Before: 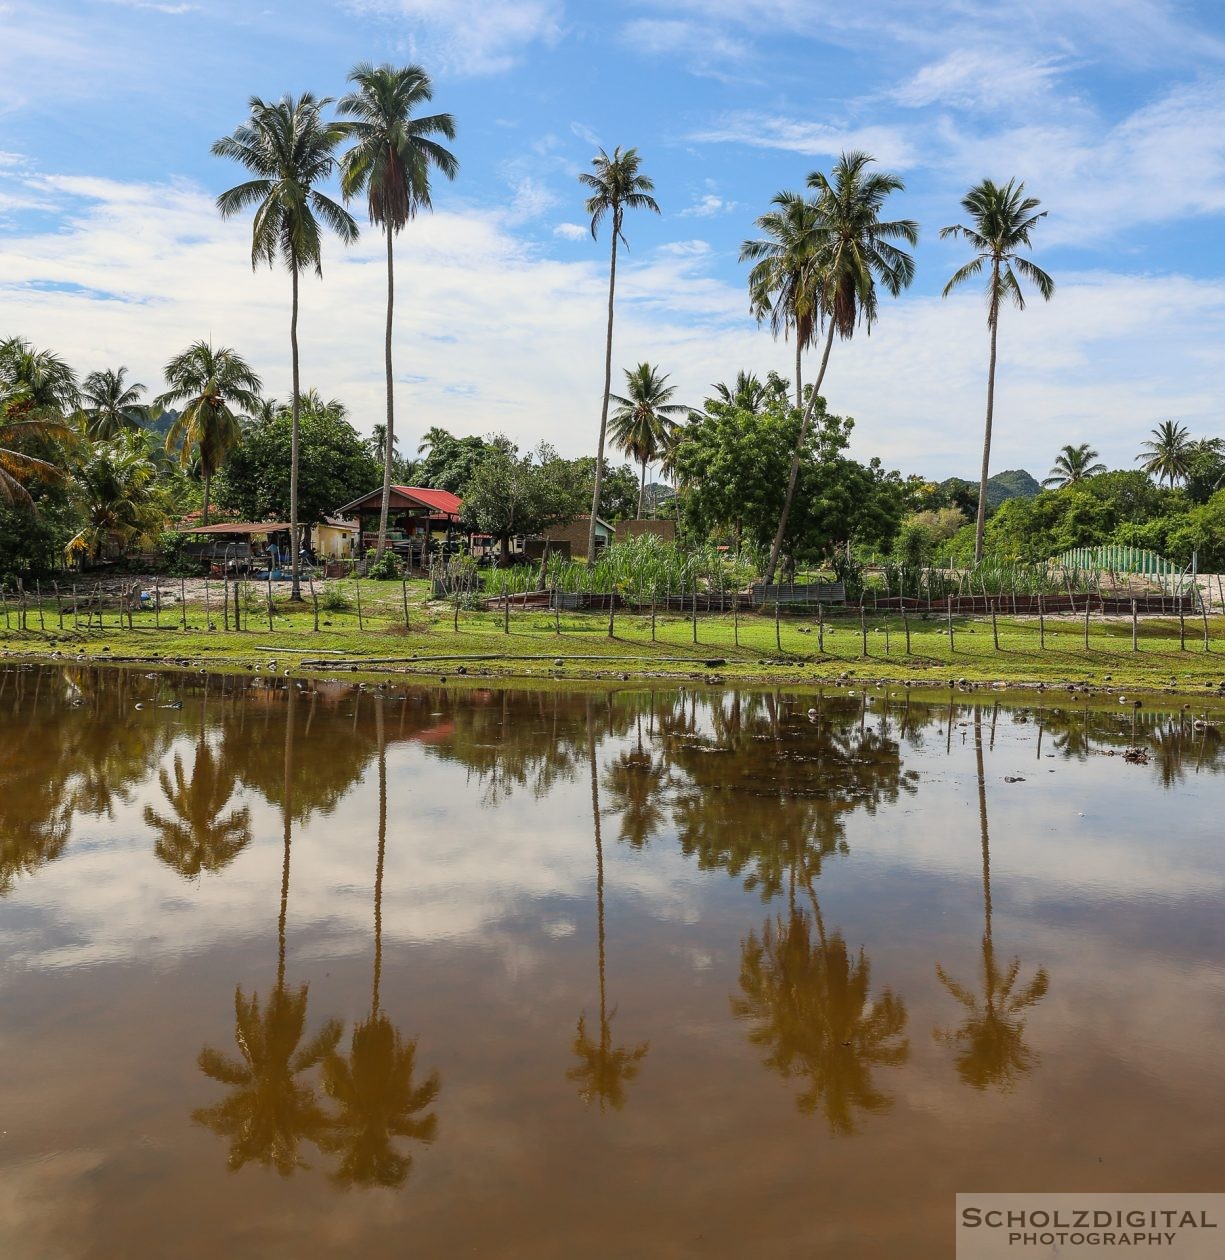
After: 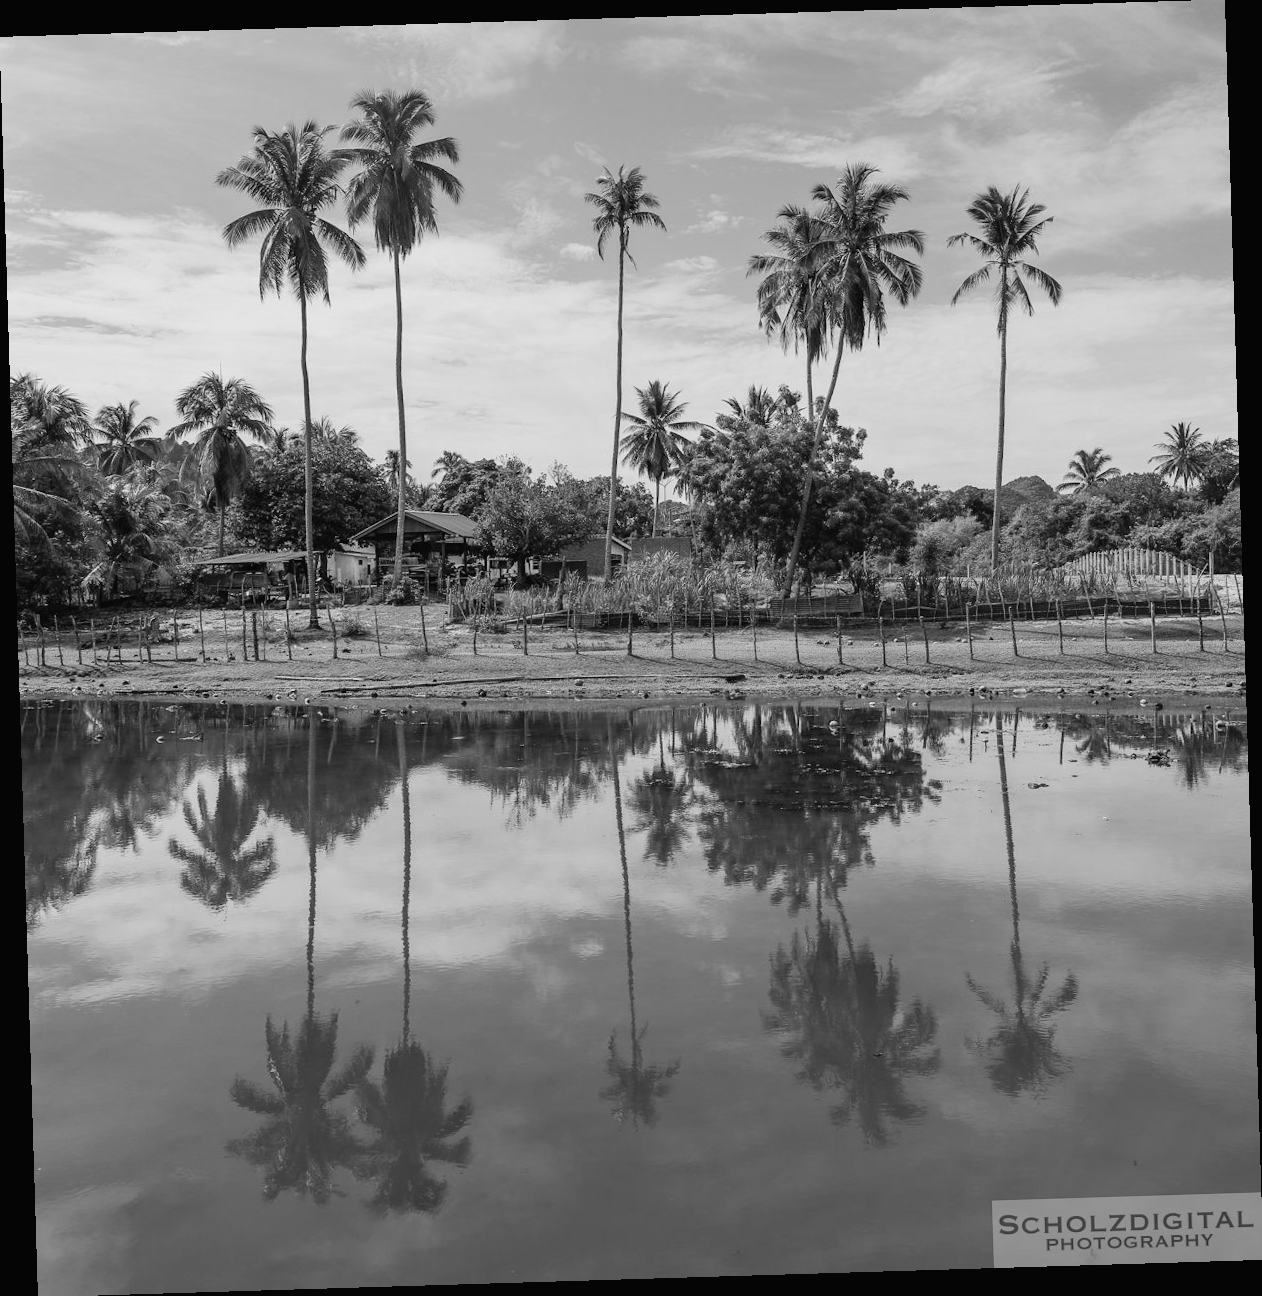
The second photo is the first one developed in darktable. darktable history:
monochrome: a 32, b 64, size 2.3
tone curve: curves: ch0 [(0, 0.013) (0.036, 0.035) (0.274, 0.288) (0.504, 0.536) (0.844, 0.84) (1, 0.97)]; ch1 [(0, 0) (0.389, 0.403) (0.462, 0.48) (0.499, 0.5) (0.524, 0.529) (0.567, 0.603) (0.626, 0.651) (0.749, 0.781) (1, 1)]; ch2 [(0, 0) (0.464, 0.478) (0.5, 0.501) (0.533, 0.539) (0.599, 0.6) (0.704, 0.732) (1, 1)], color space Lab, independent channels, preserve colors none
rotate and perspective: rotation -1.75°, automatic cropping off
